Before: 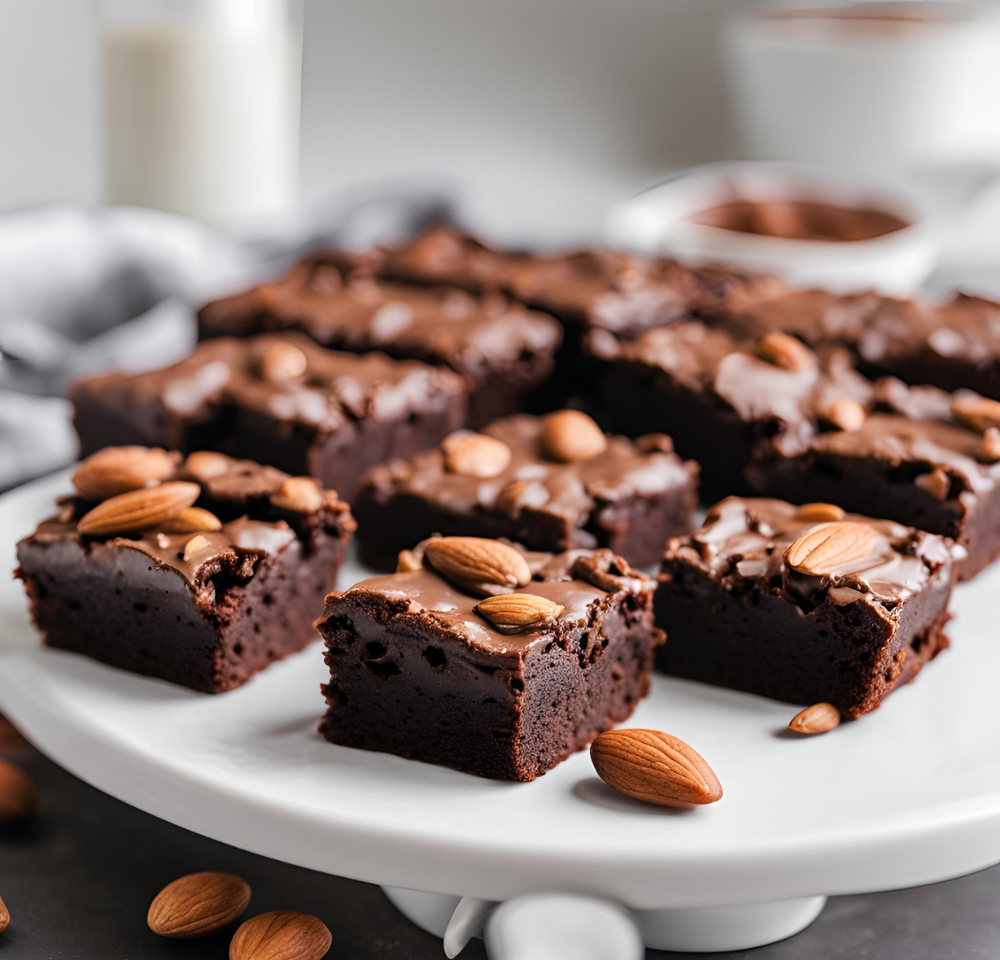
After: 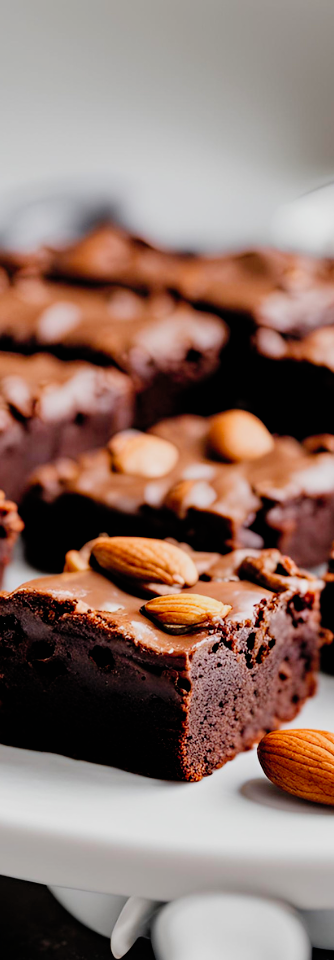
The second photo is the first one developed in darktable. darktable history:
filmic rgb: black relative exposure -7.7 EV, white relative exposure 4.44 EV, threshold 5.96 EV, hardness 3.75, latitude 49.32%, contrast 1.101, preserve chrominance no, color science v3 (2019), use custom middle-gray values true, enable highlight reconstruction true
contrast brightness saturation: brightness 0.092, saturation 0.19
crop: left 33.306%, right 33.234%
